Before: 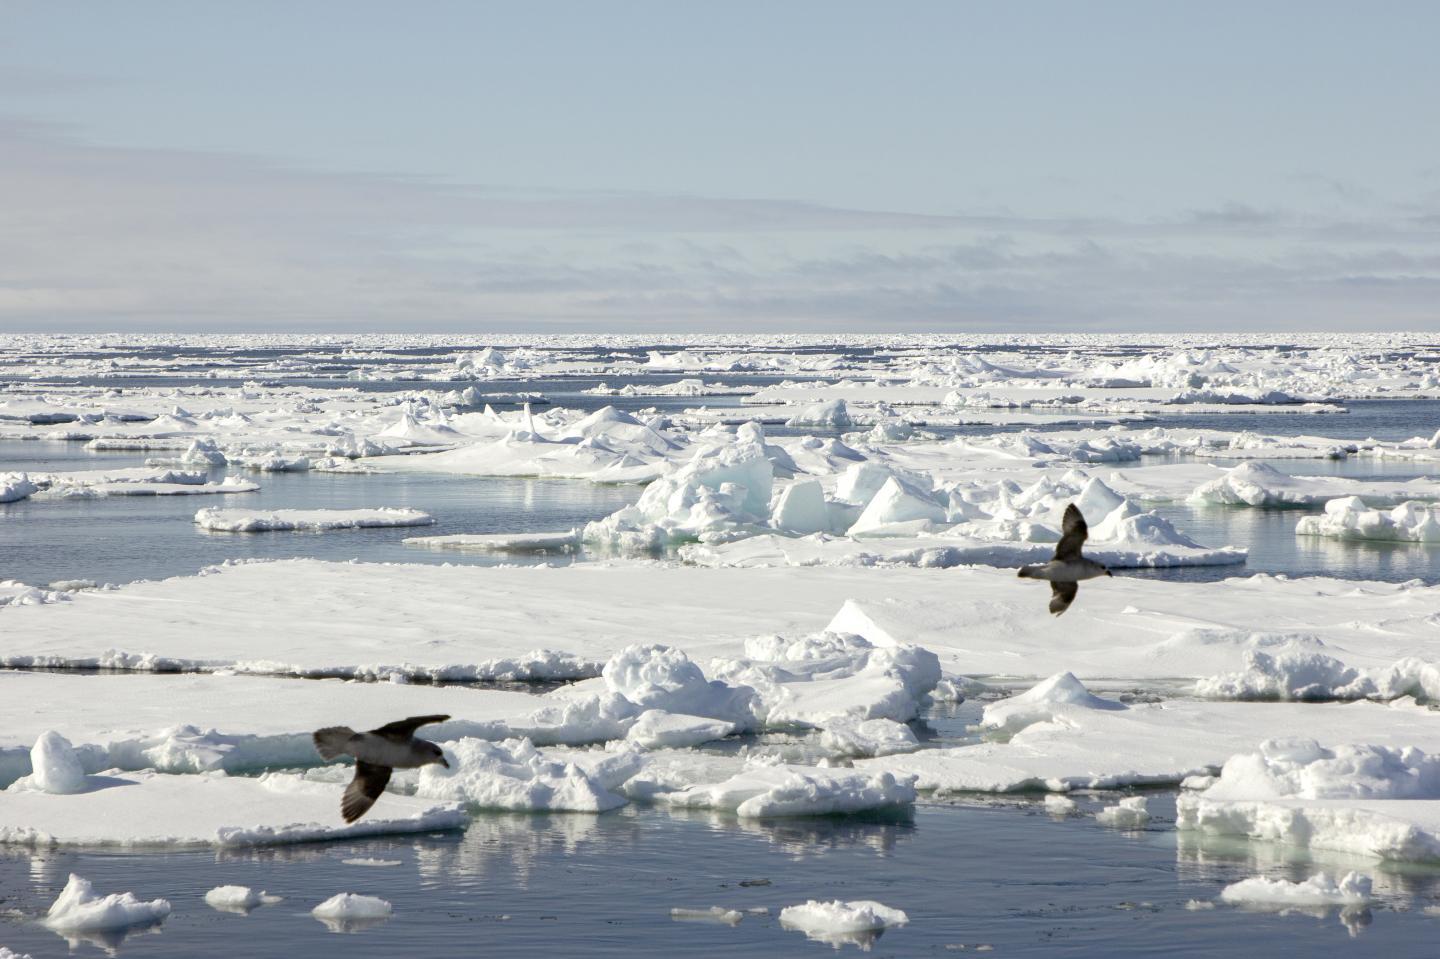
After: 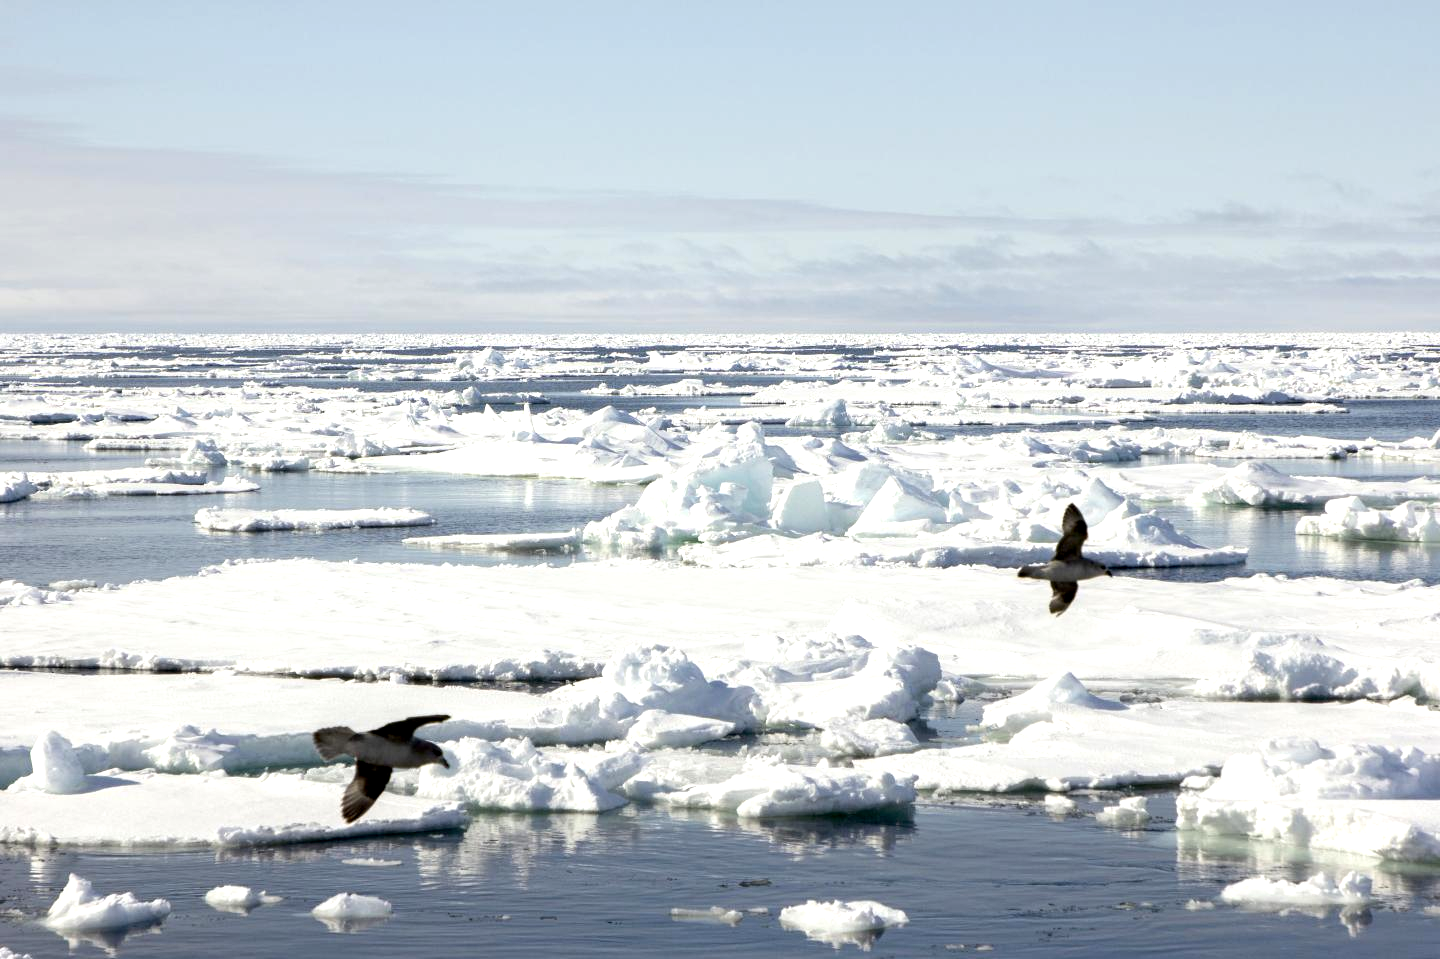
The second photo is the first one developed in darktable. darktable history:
tone equalizer: -8 EV -0.393 EV, -7 EV -0.422 EV, -6 EV -0.361 EV, -5 EV -0.248 EV, -3 EV 0.232 EV, -2 EV 0.327 EV, -1 EV 0.379 EV, +0 EV 0.388 EV, edges refinement/feathering 500, mask exposure compensation -1.57 EV, preserve details no
exposure: black level correction 0.007, exposure 0.156 EV, compensate highlight preservation false
